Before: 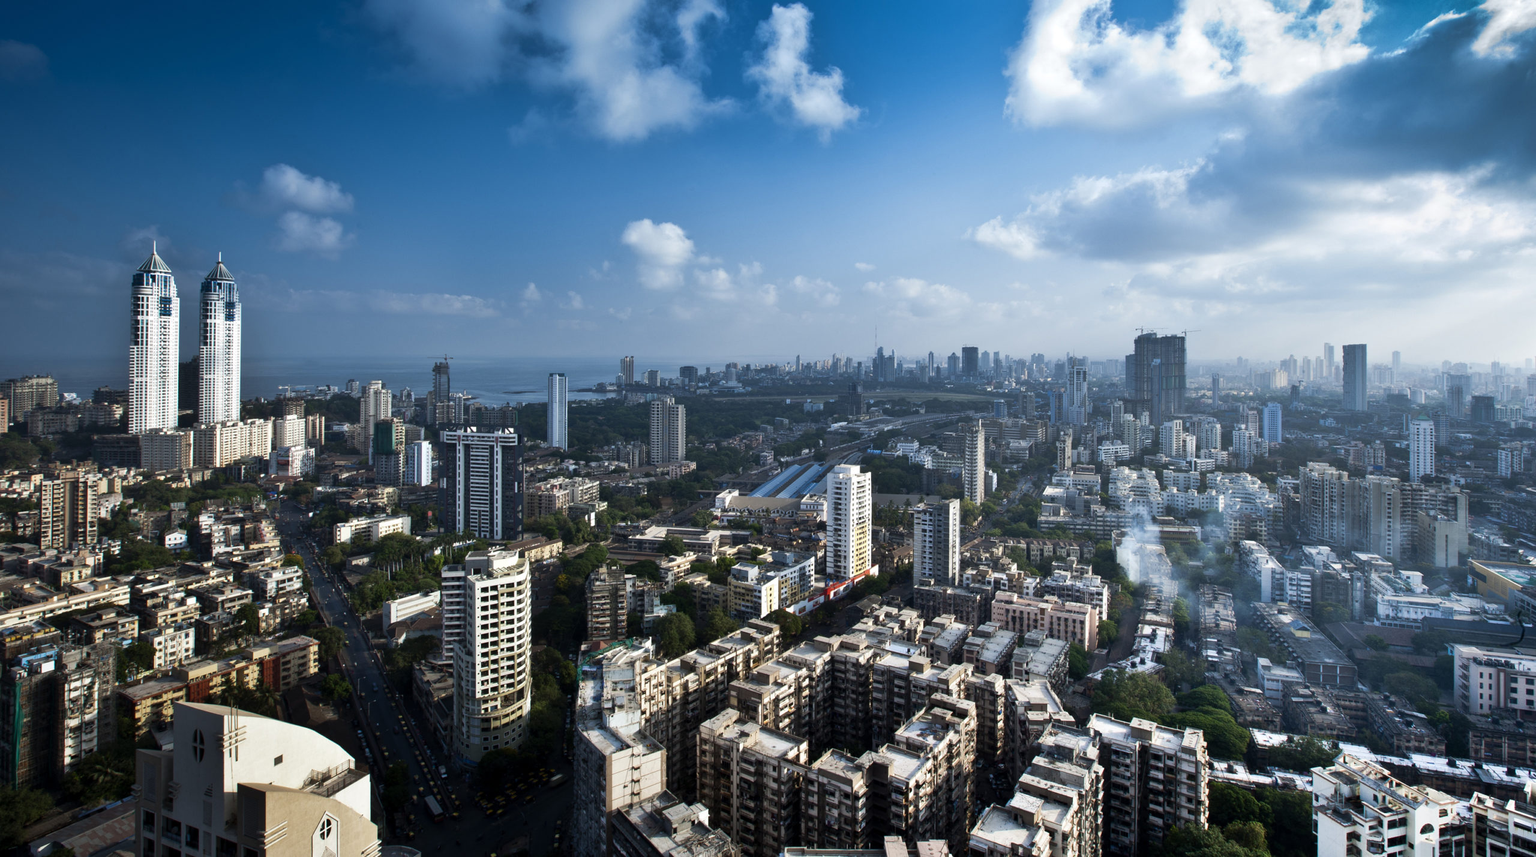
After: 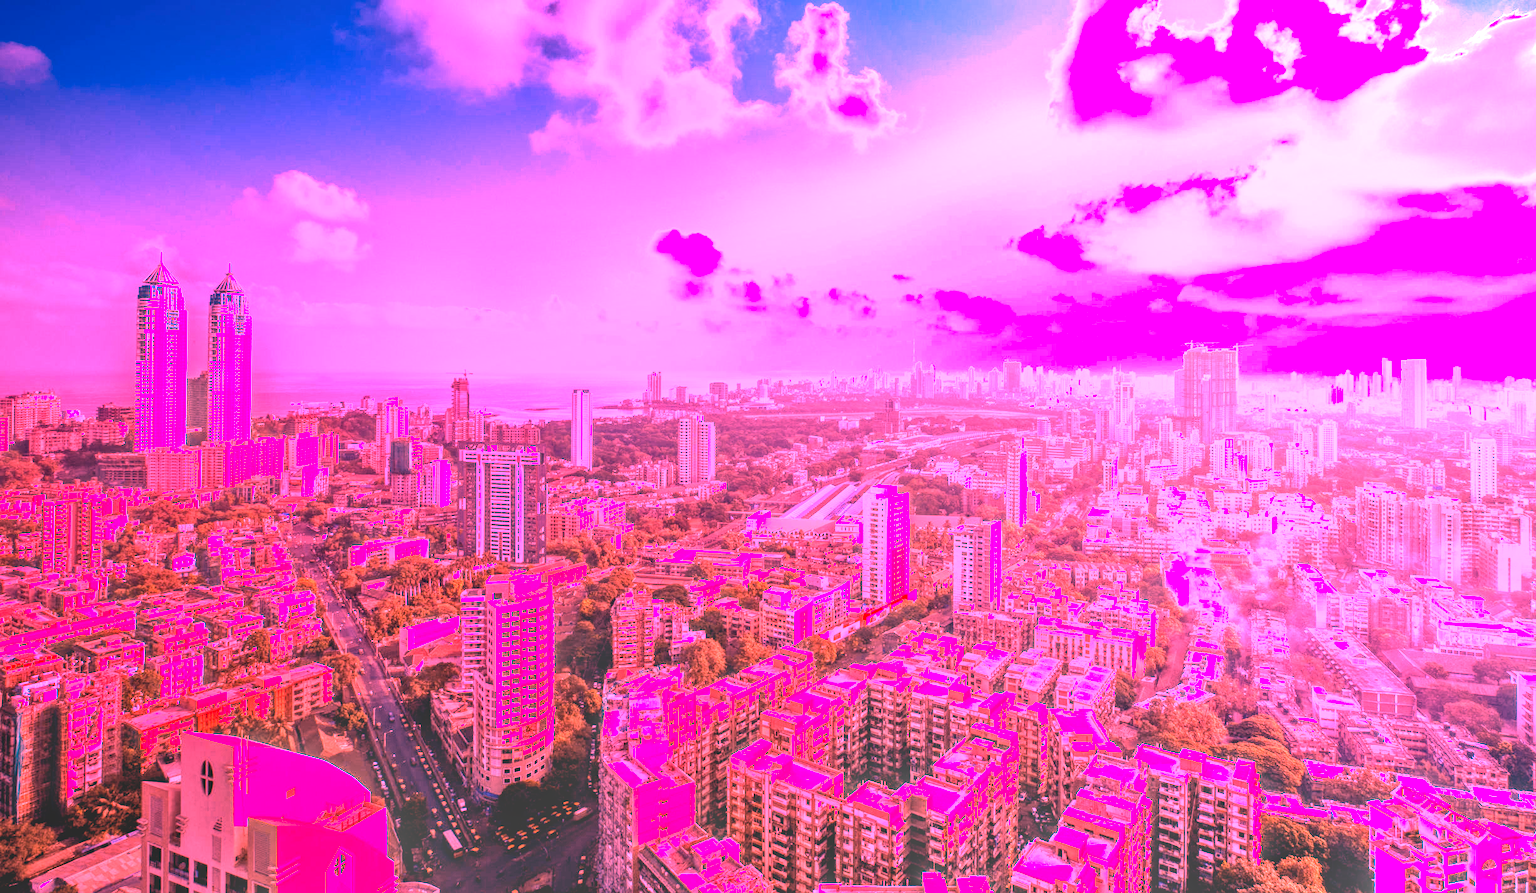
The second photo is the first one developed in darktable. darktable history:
white balance: red 4.26, blue 1.802
crop: right 4.126%, bottom 0.031%
local contrast: highlights 0%, shadows 0%, detail 133%
